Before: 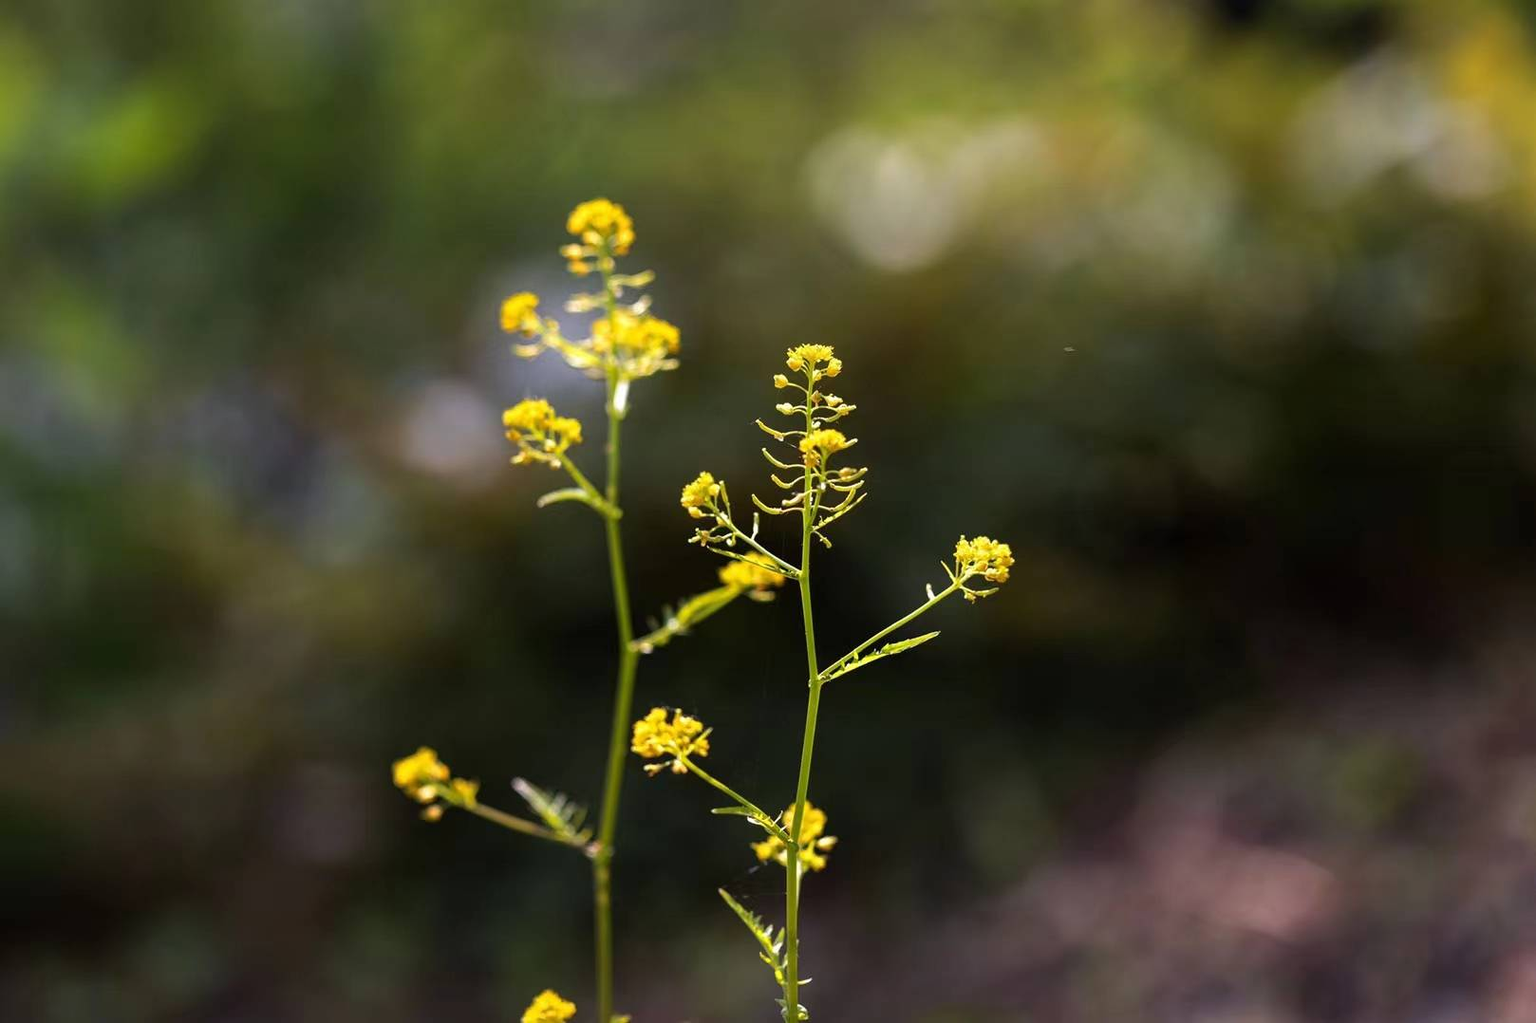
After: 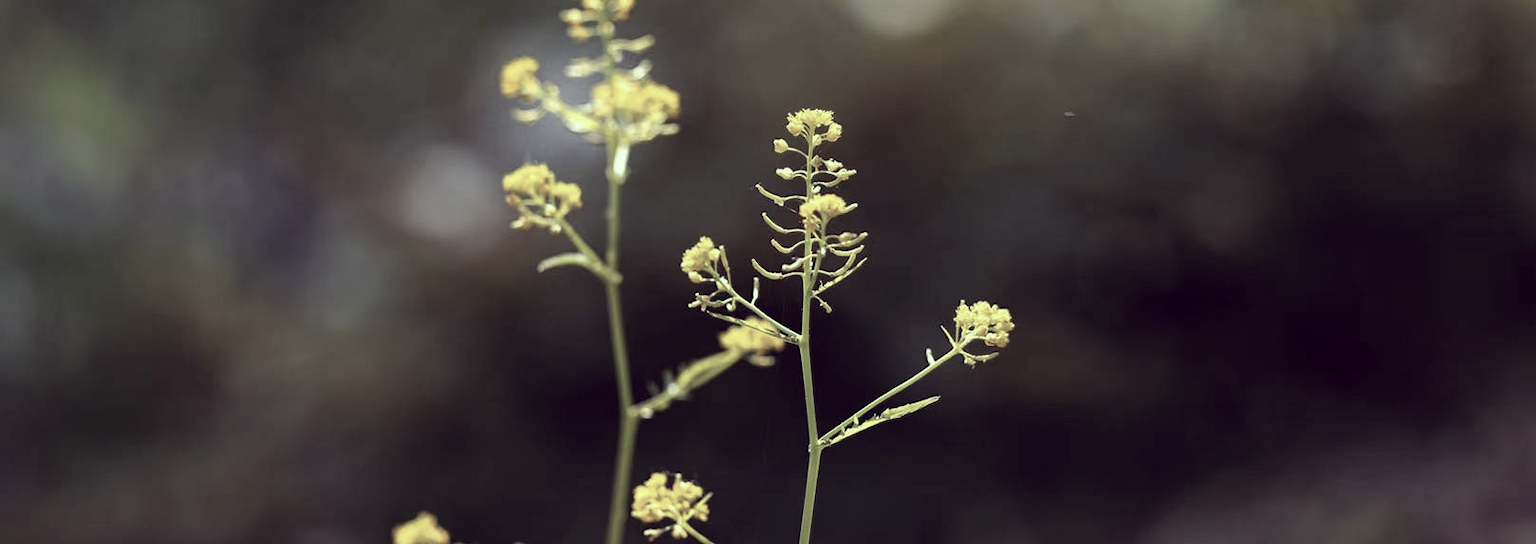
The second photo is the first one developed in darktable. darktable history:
color correction: highlights a* -20.4, highlights b* 20.09, shadows a* 19.49, shadows b* -21.05, saturation 0.421
crop and rotate: top 23.048%, bottom 23.614%
